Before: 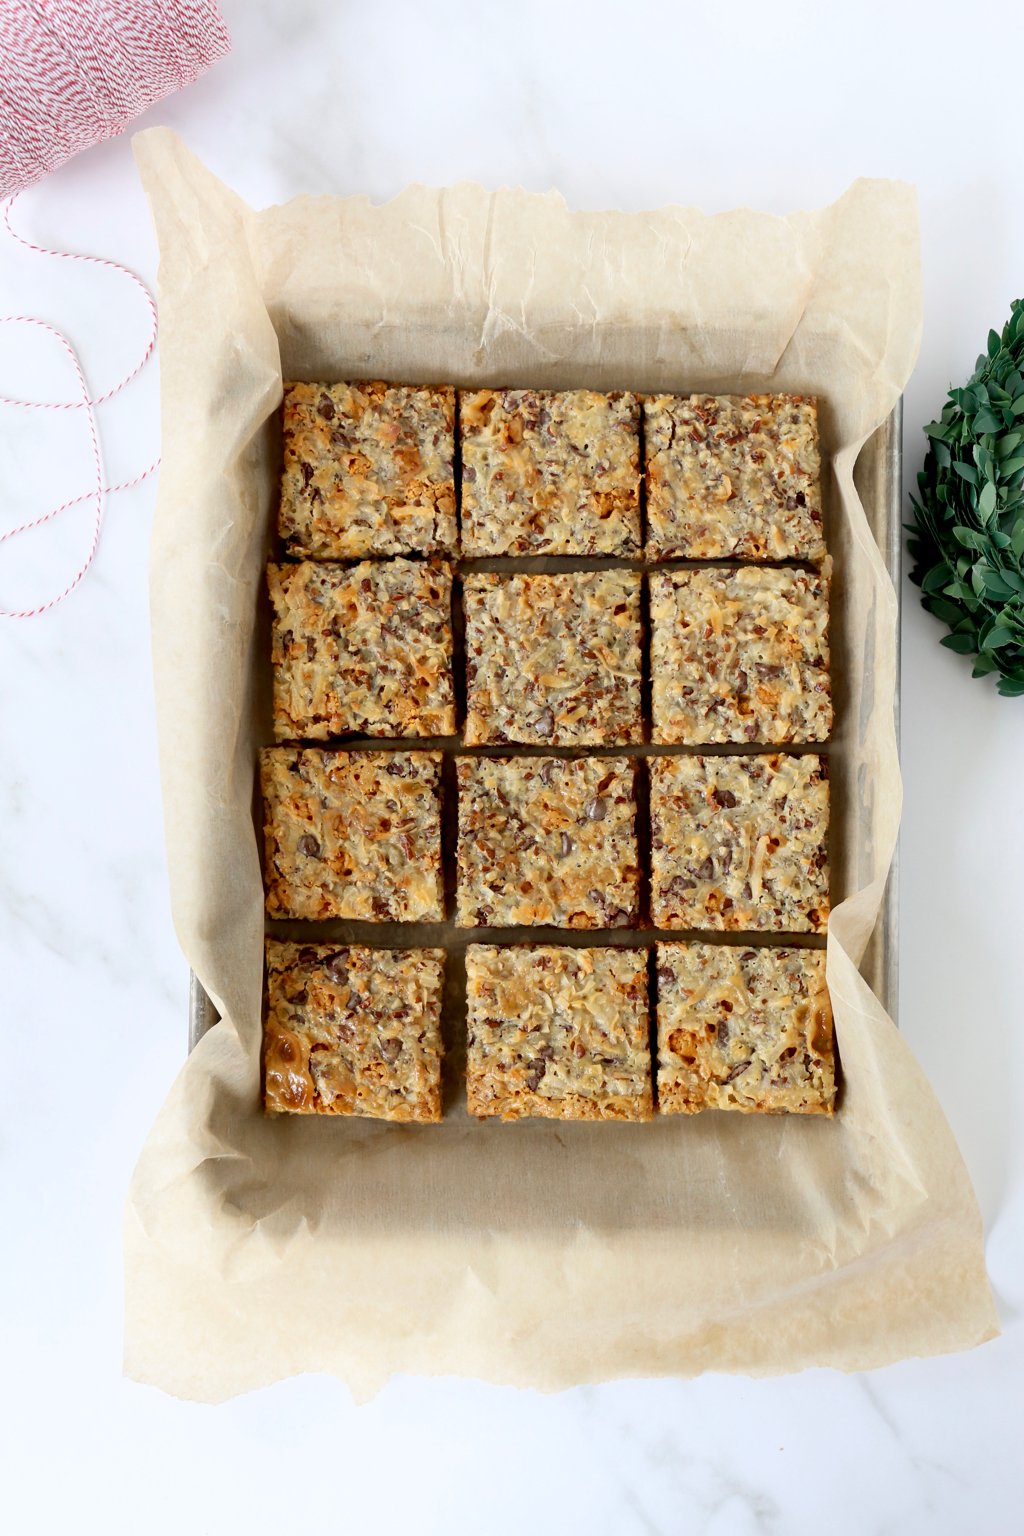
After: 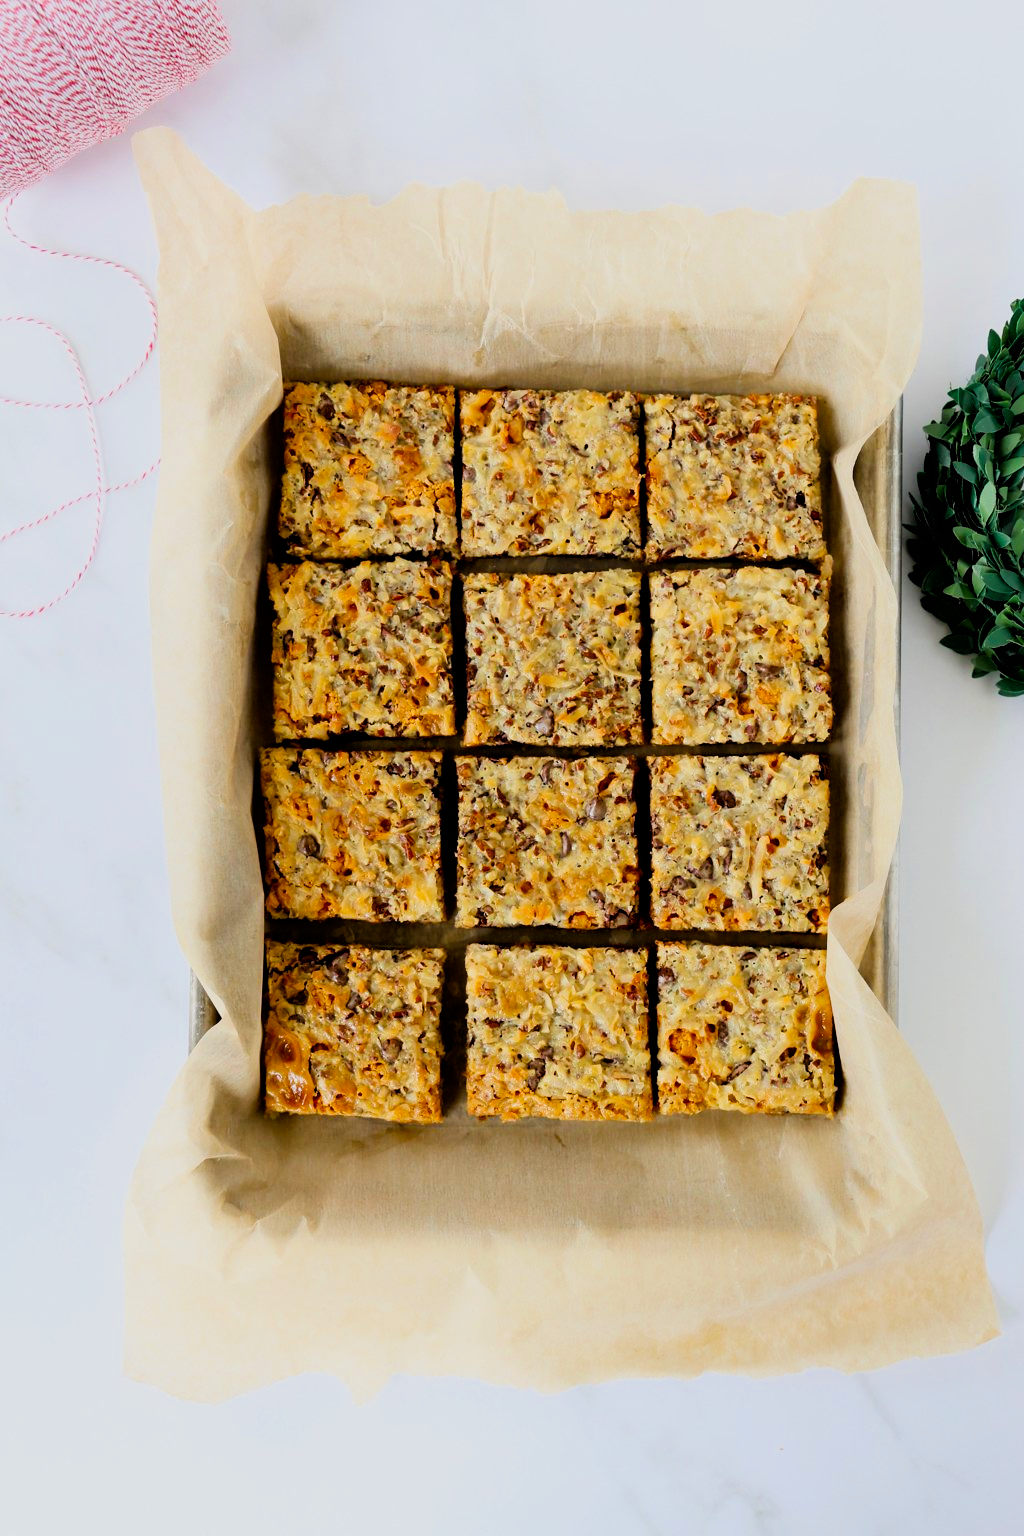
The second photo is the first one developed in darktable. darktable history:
filmic rgb: black relative exposure -5.05 EV, white relative exposure 3.96 EV, hardness 2.89, contrast 1.3
velvia: strength 32.61%, mid-tones bias 0.208
